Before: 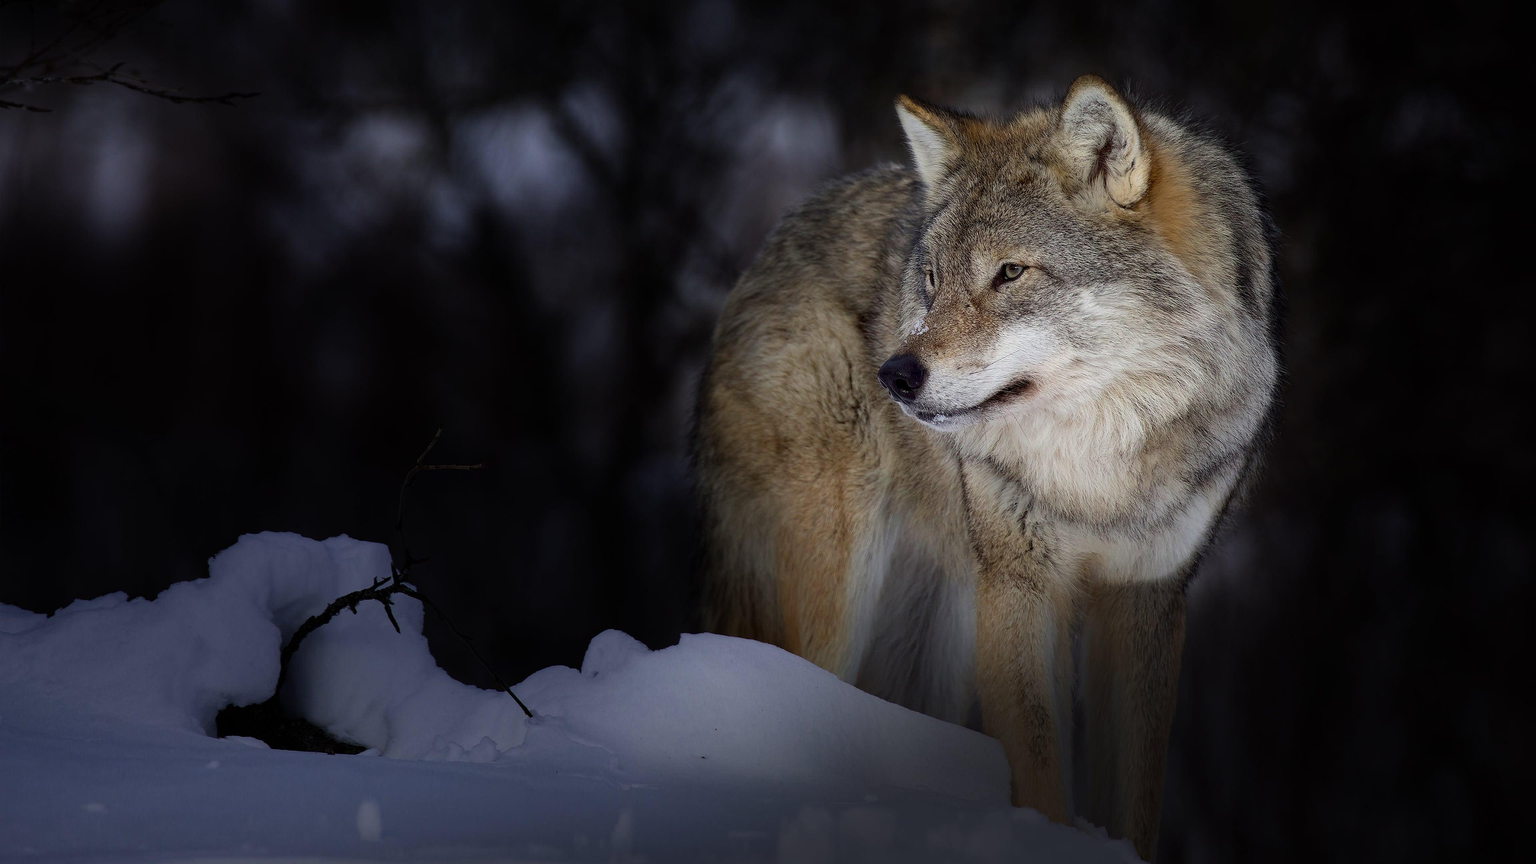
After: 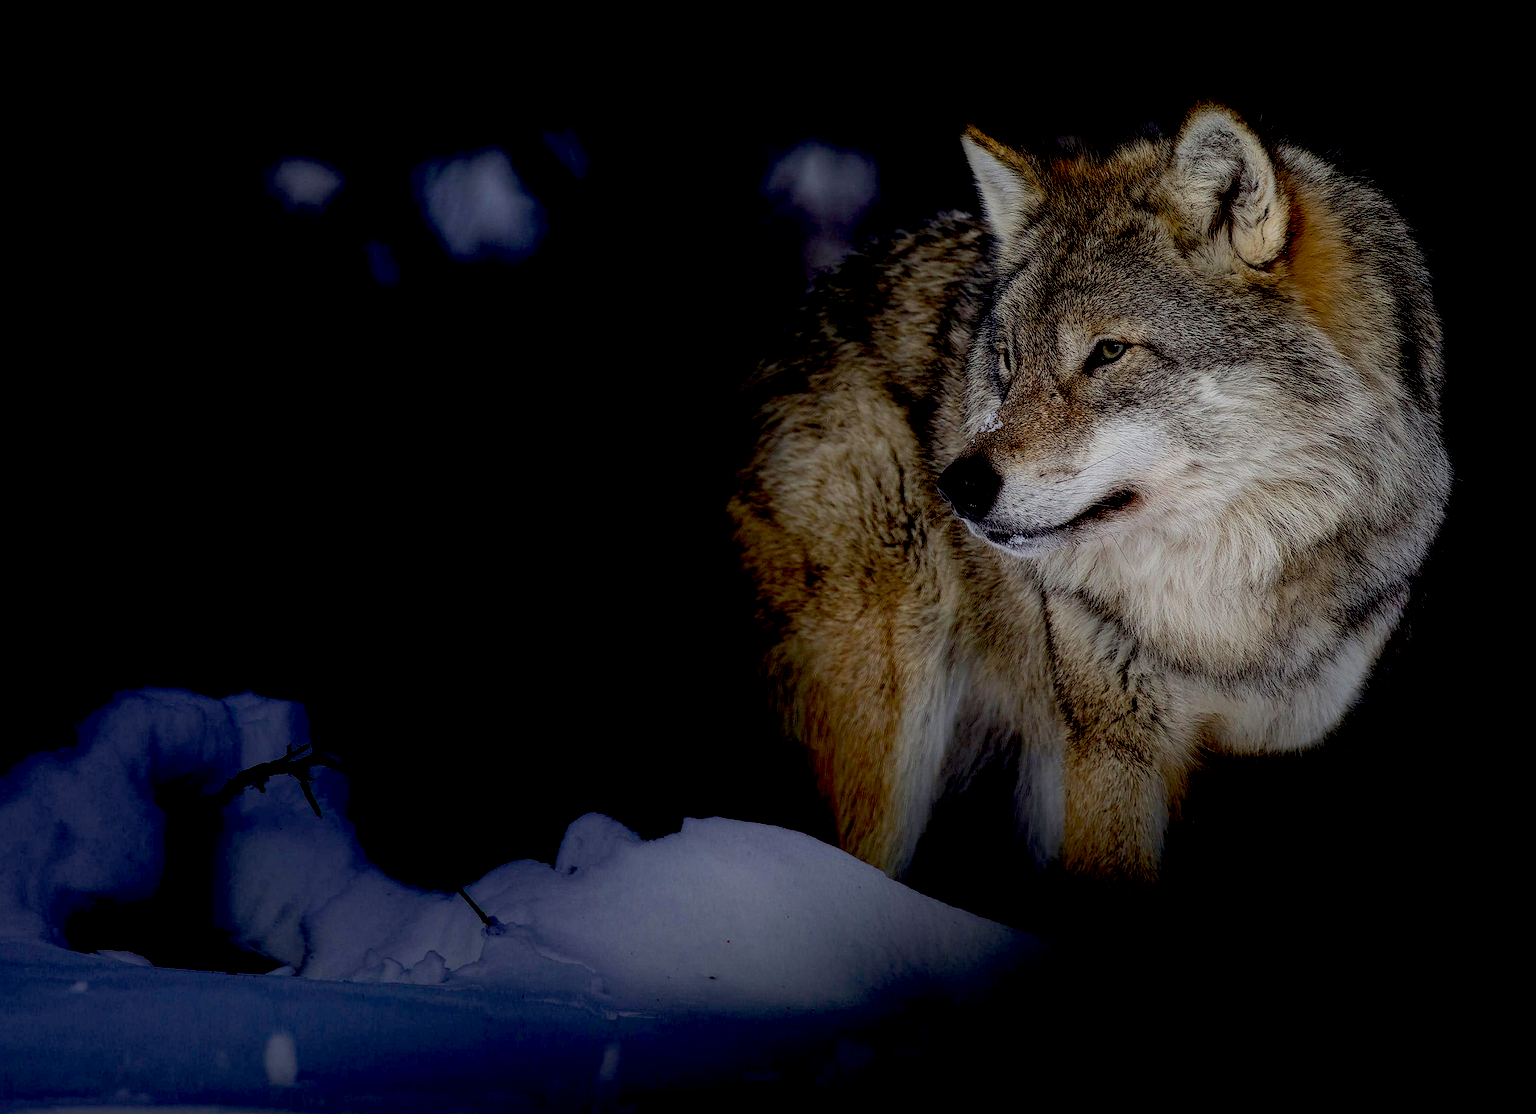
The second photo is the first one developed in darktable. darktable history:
crop: left 9.884%, right 12.607%
exposure: black level correction 0.044, exposure -0.23 EV, compensate exposure bias true, compensate highlight preservation false
local contrast: on, module defaults
